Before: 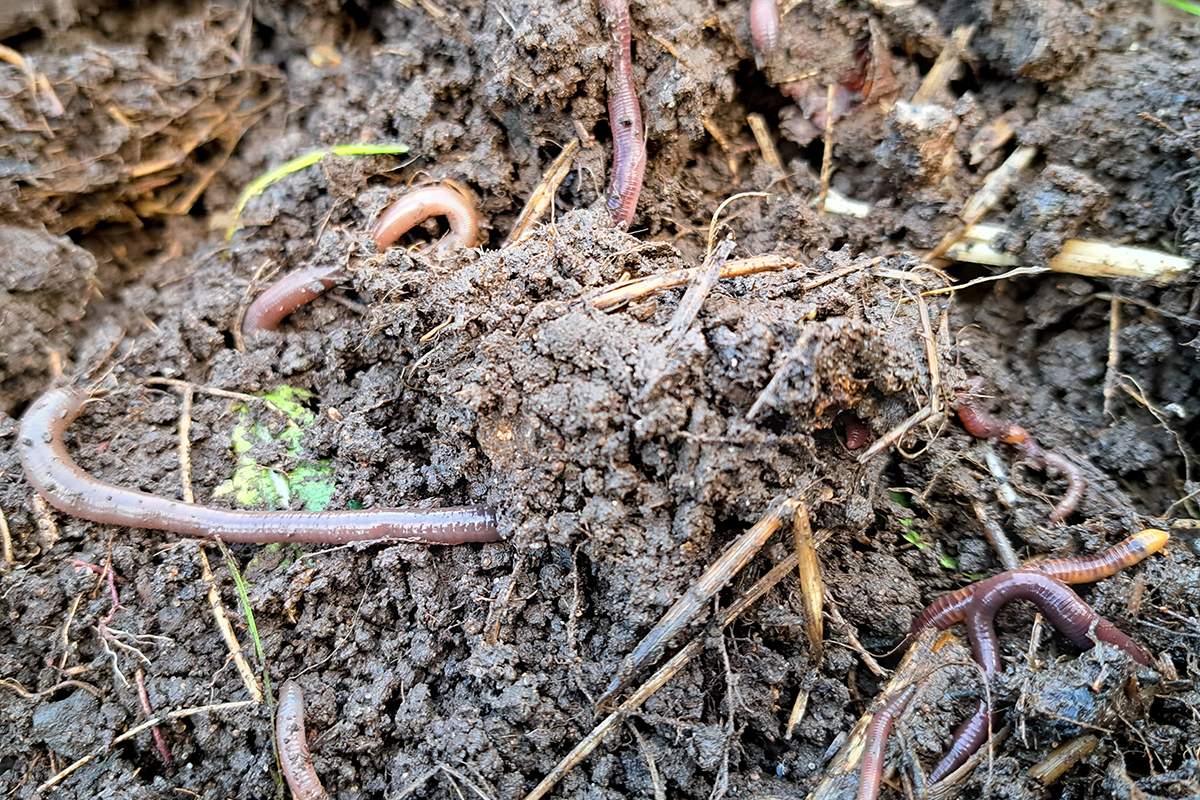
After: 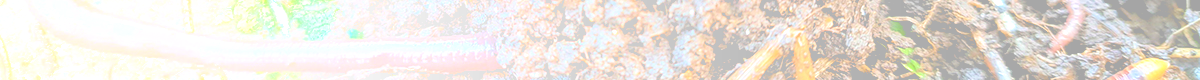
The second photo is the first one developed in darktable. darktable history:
bloom: size 70%, threshold 25%, strength 70%
levels: levels [0.055, 0.477, 0.9]
exposure: black level correction 0.009, compensate highlight preservation false
velvia: on, module defaults
crop and rotate: top 59.084%, bottom 30.916%
